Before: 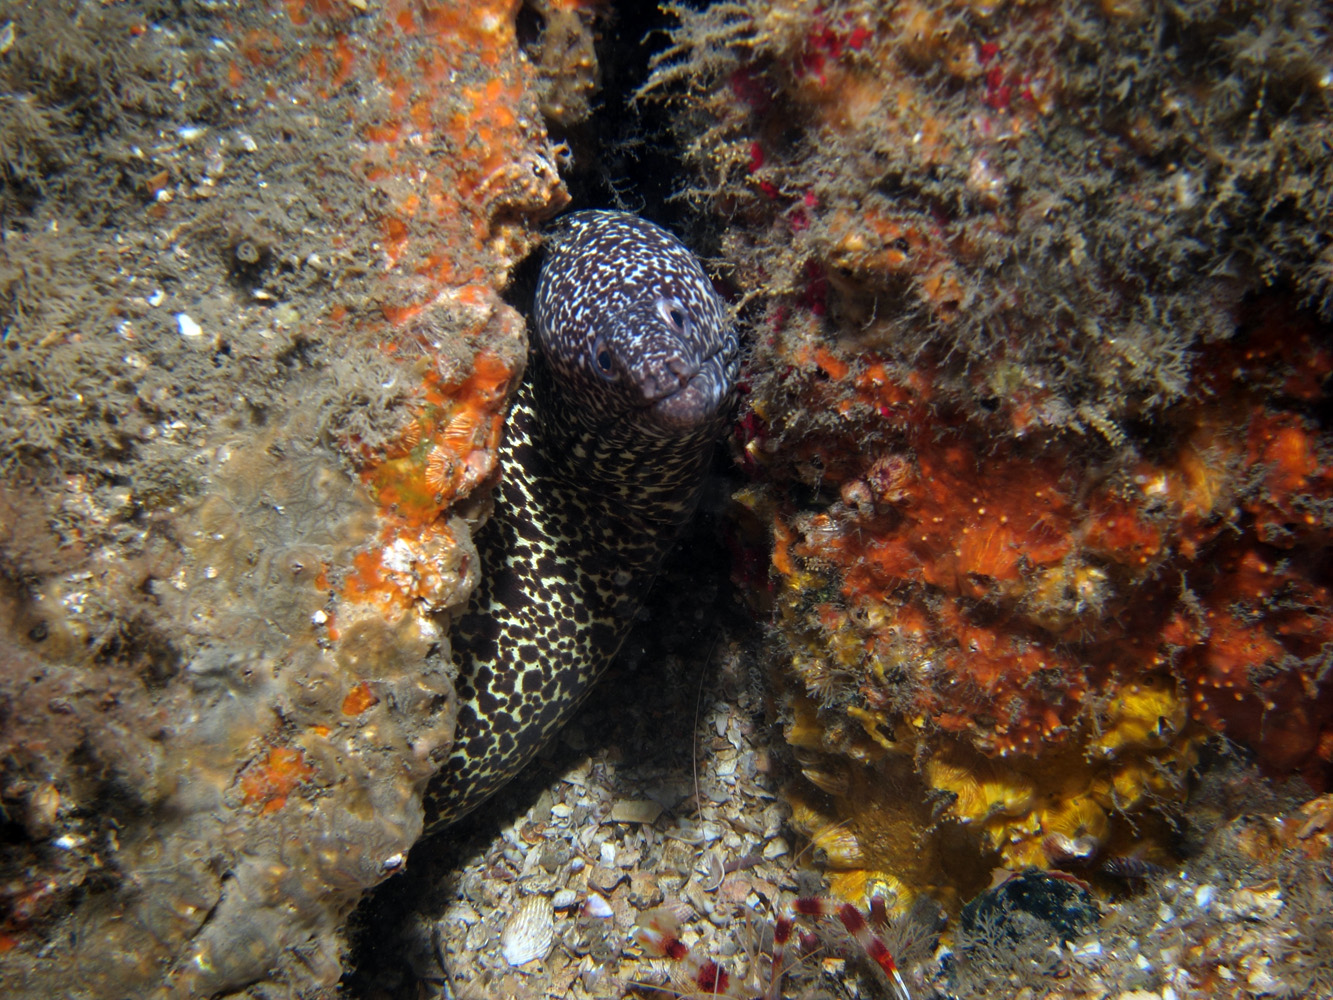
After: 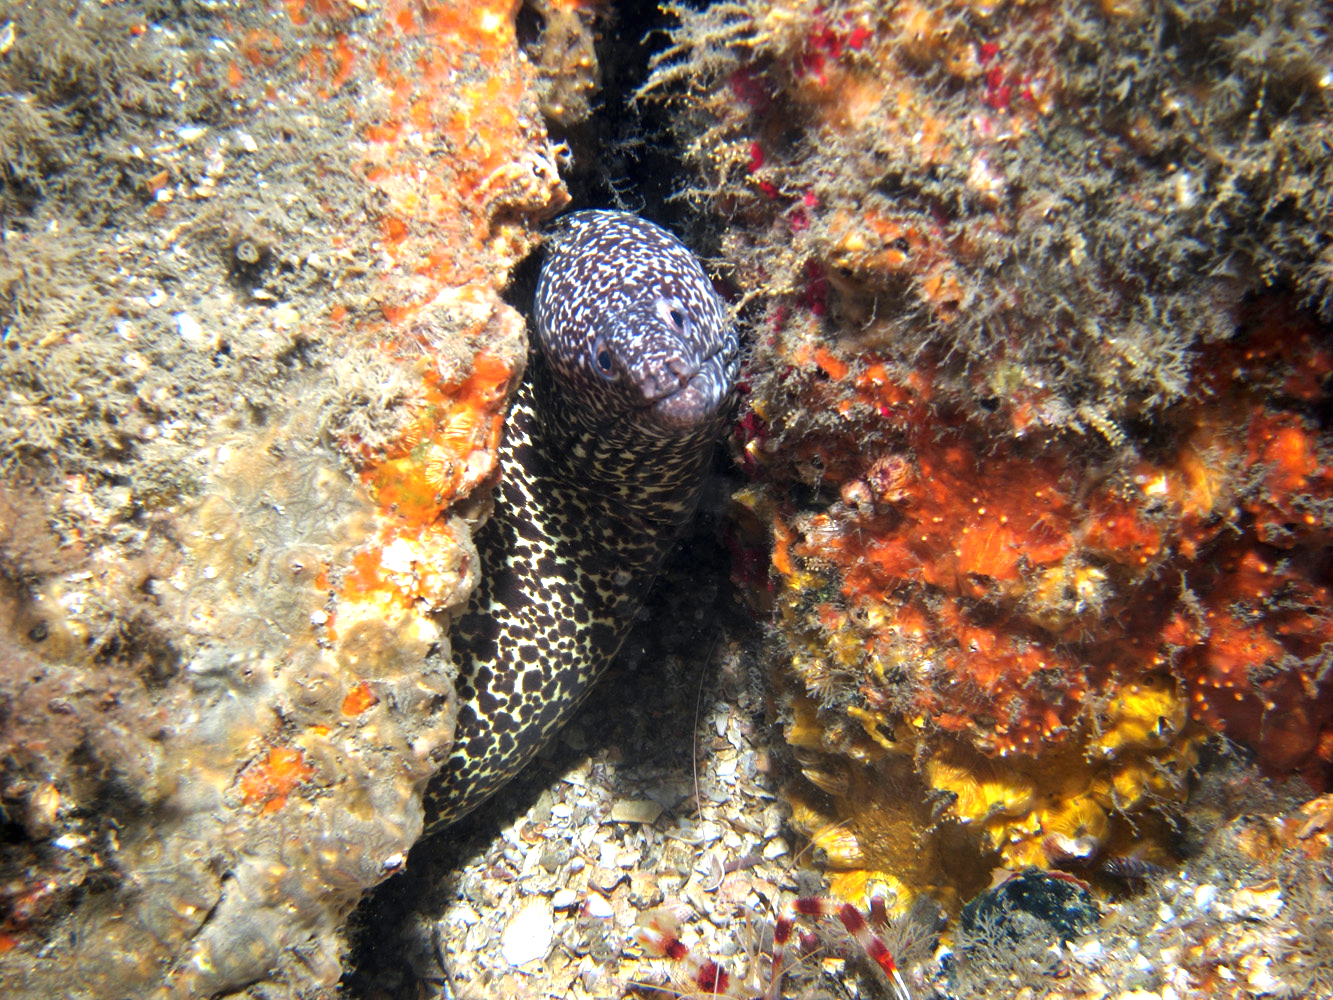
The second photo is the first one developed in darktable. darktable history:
exposure: black level correction 0, exposure 1.279 EV, compensate highlight preservation false
